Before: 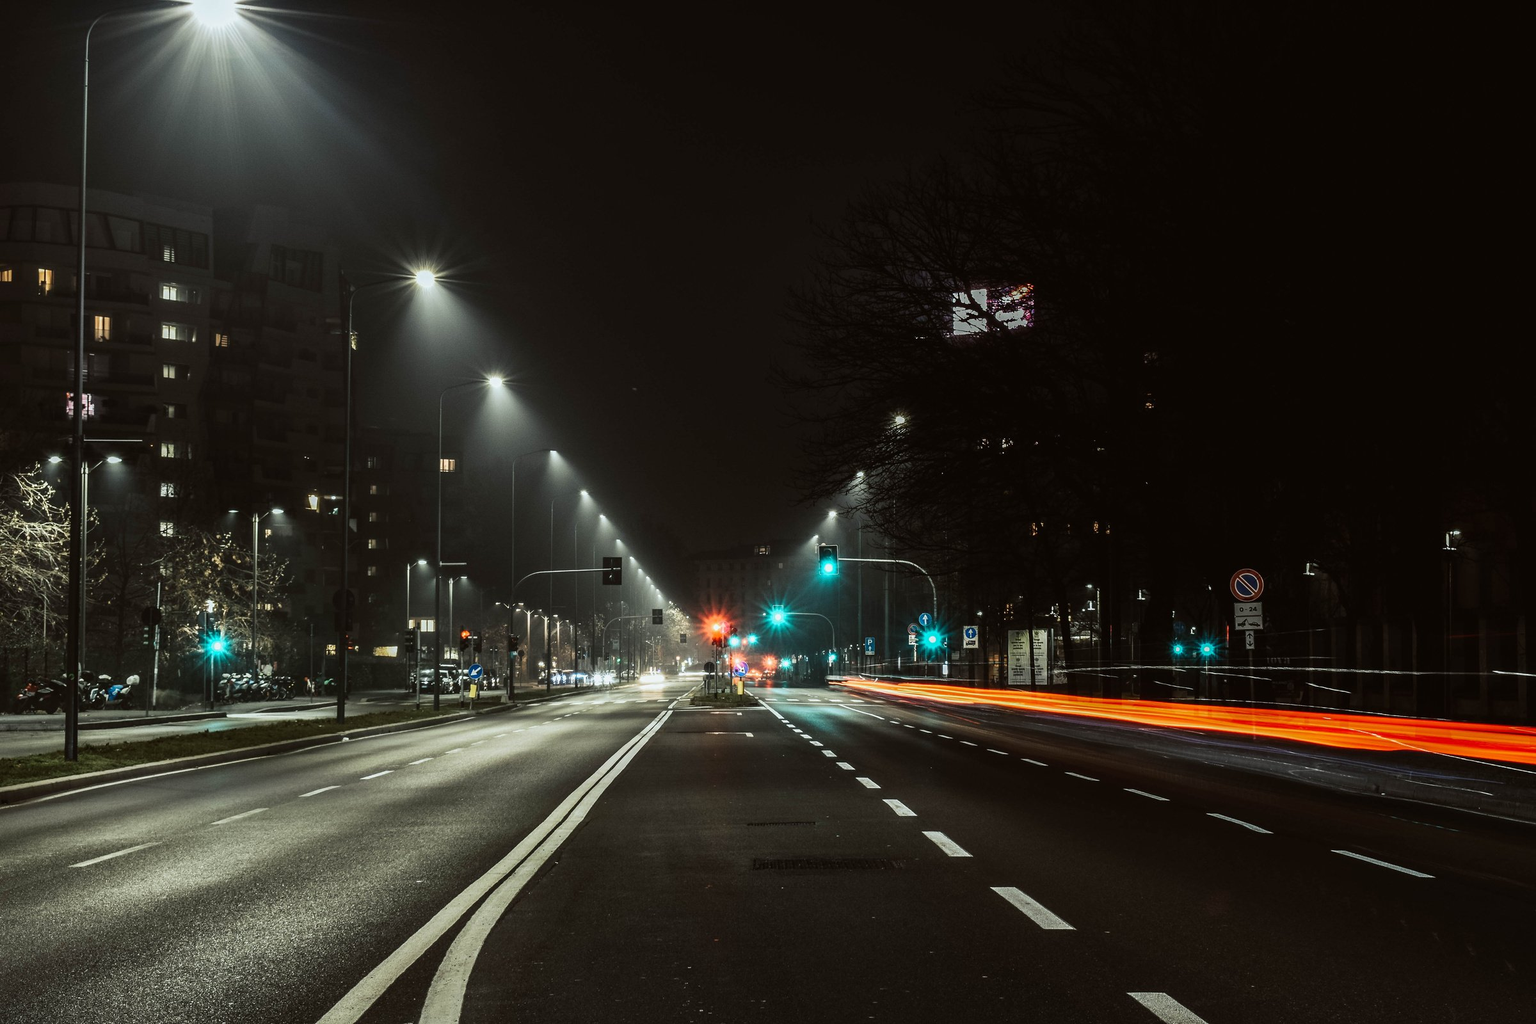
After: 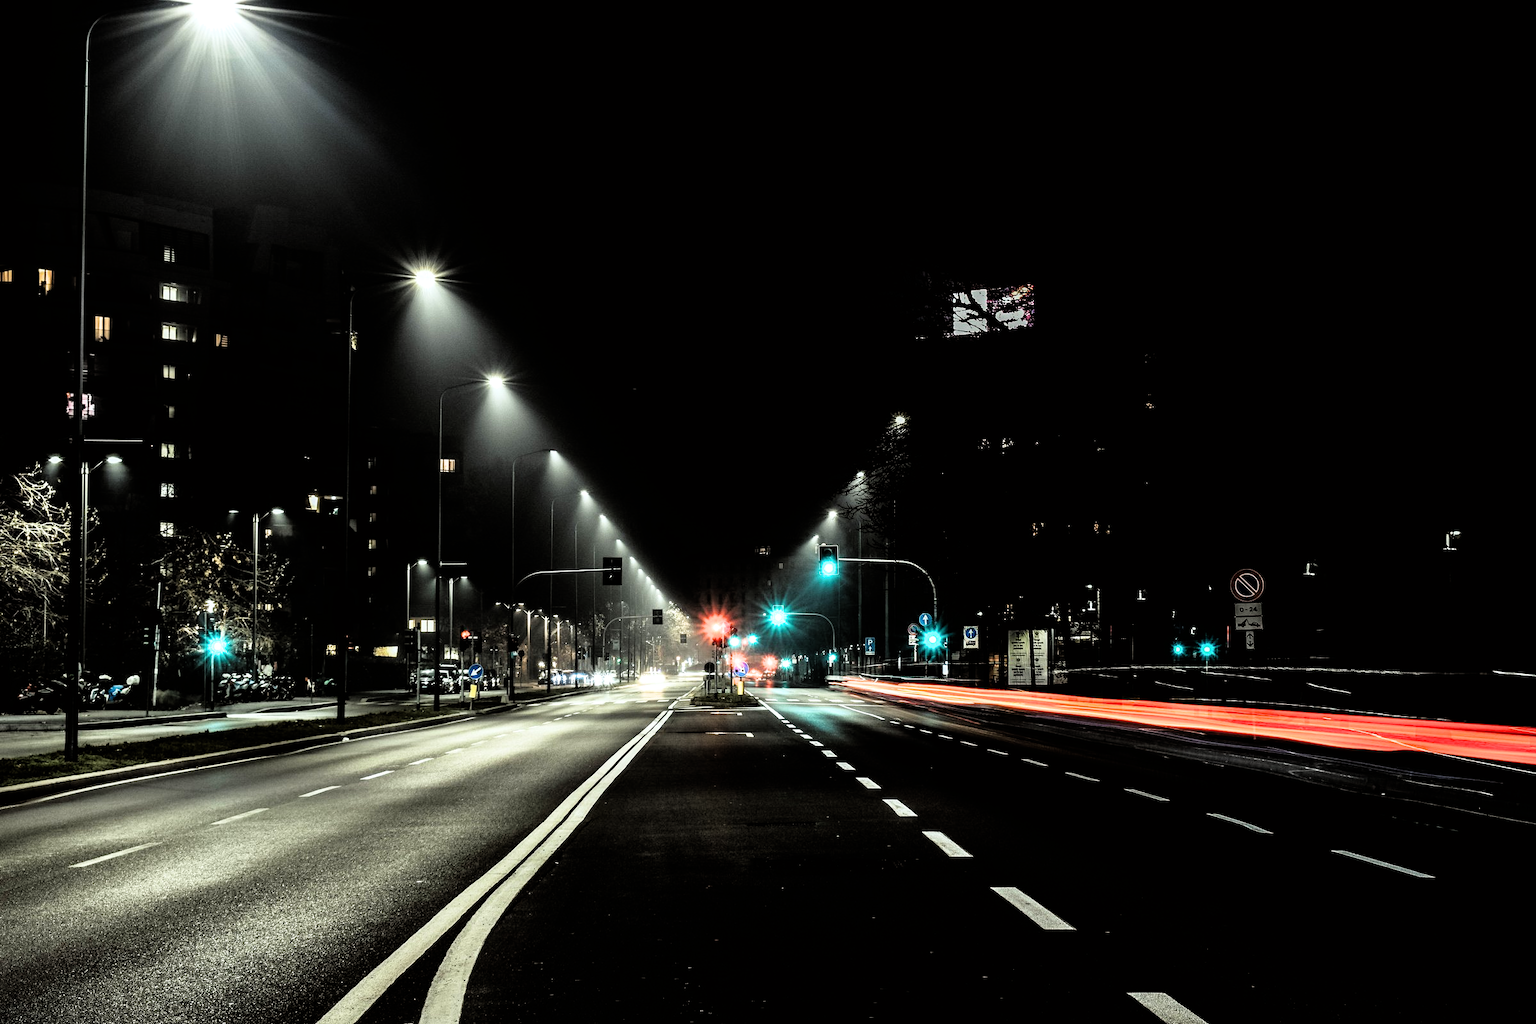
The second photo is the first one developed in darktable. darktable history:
filmic rgb: black relative exposure -4.92 EV, white relative exposure 2.82 EV, threshold 2.96 EV, hardness 3.72, enable highlight reconstruction true
tone equalizer: -8 EV -0.764 EV, -7 EV -0.667 EV, -6 EV -0.627 EV, -5 EV -0.38 EV, -3 EV 0.385 EV, -2 EV 0.6 EV, -1 EV 0.683 EV, +0 EV 0.761 EV
